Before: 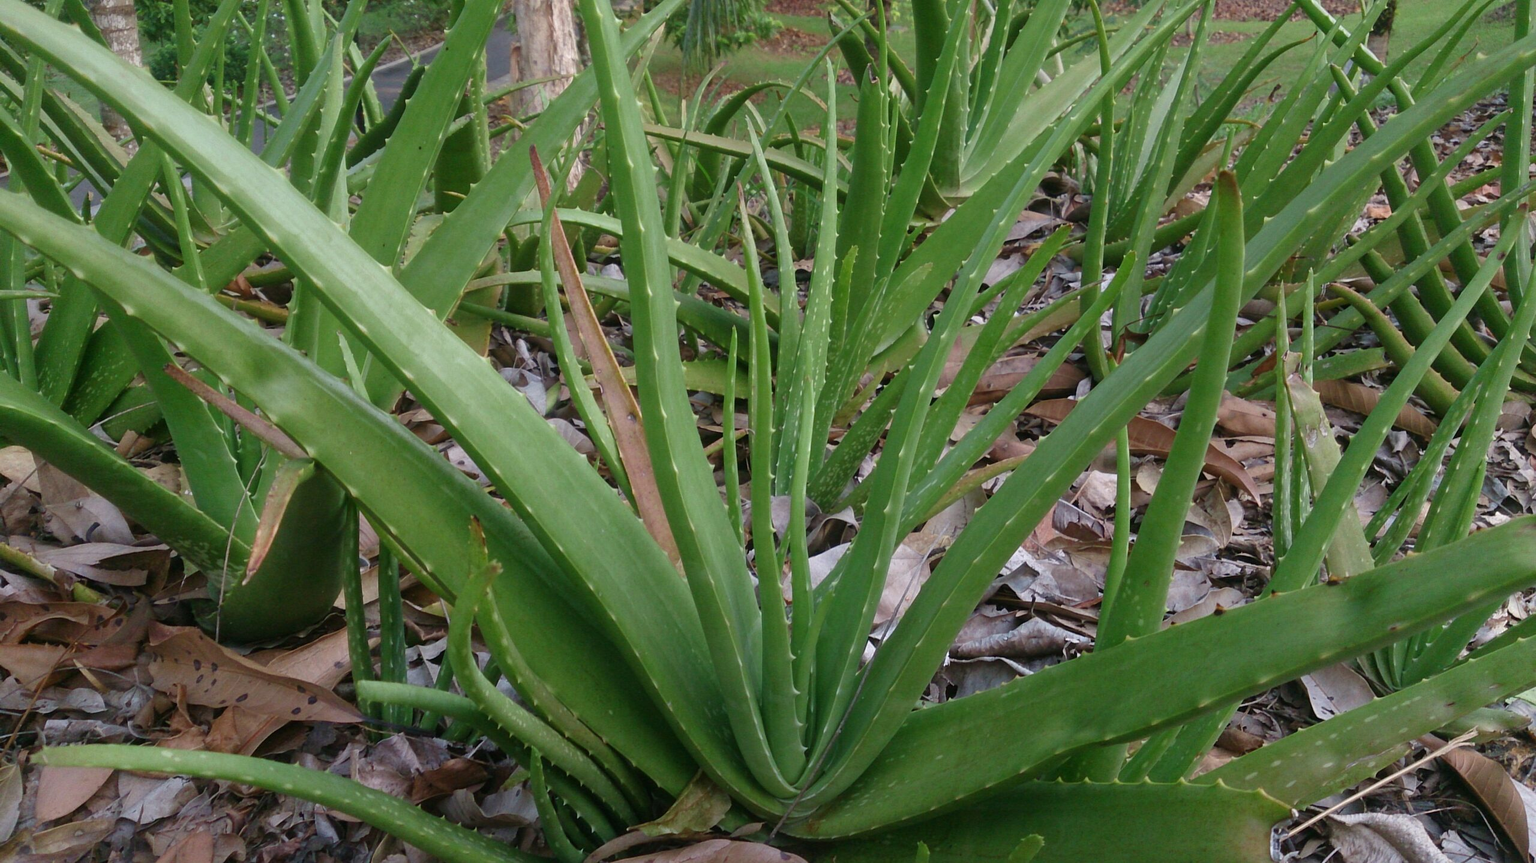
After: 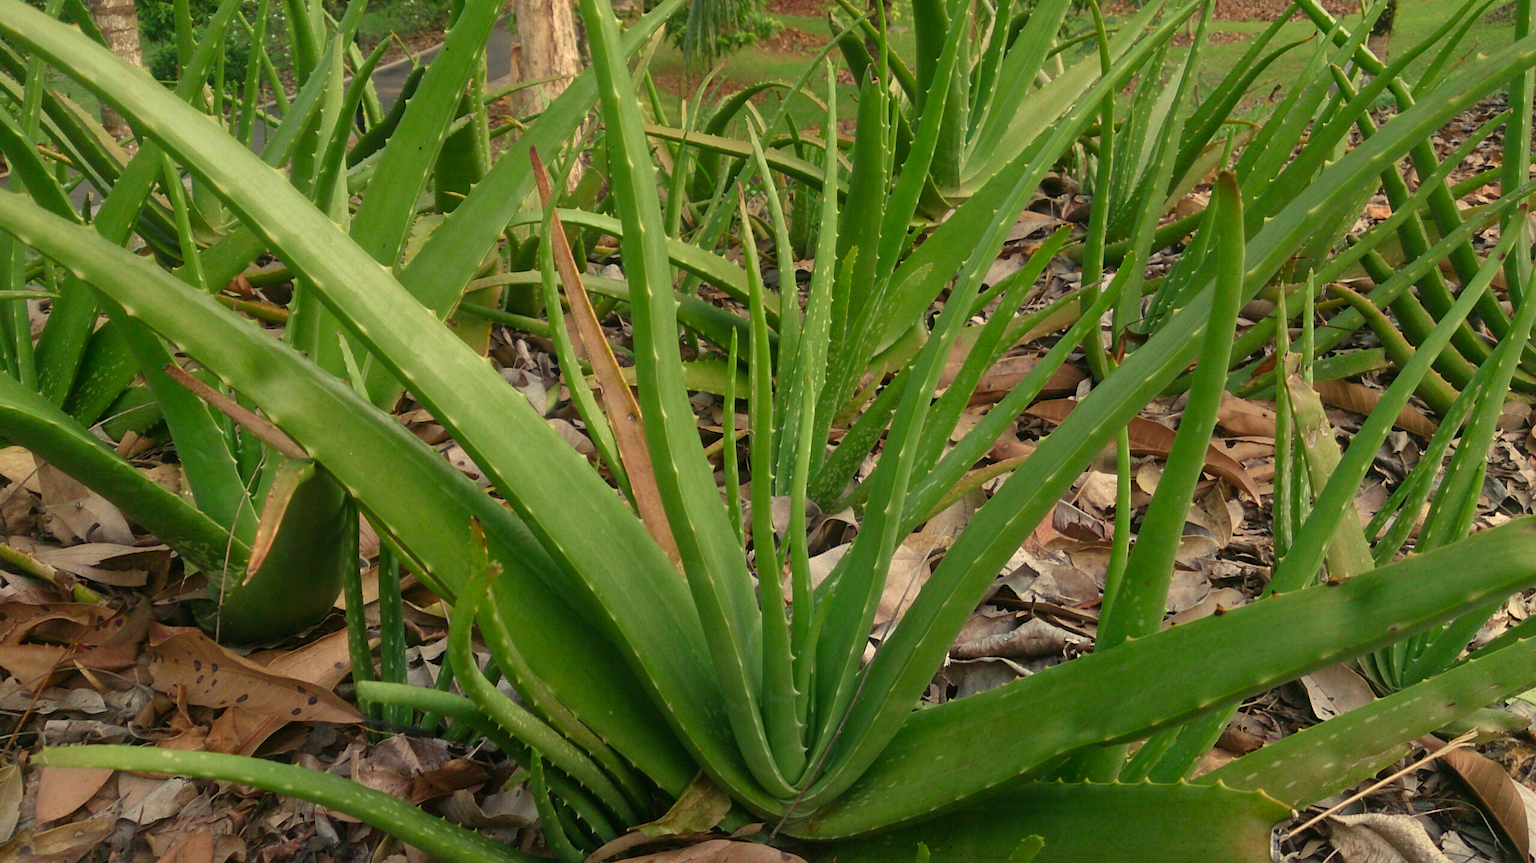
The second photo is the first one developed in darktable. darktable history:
tone equalizer: on, module defaults
color balance: output saturation 110%
velvia: strength 9.25%
white balance: red 1.08, blue 0.791
